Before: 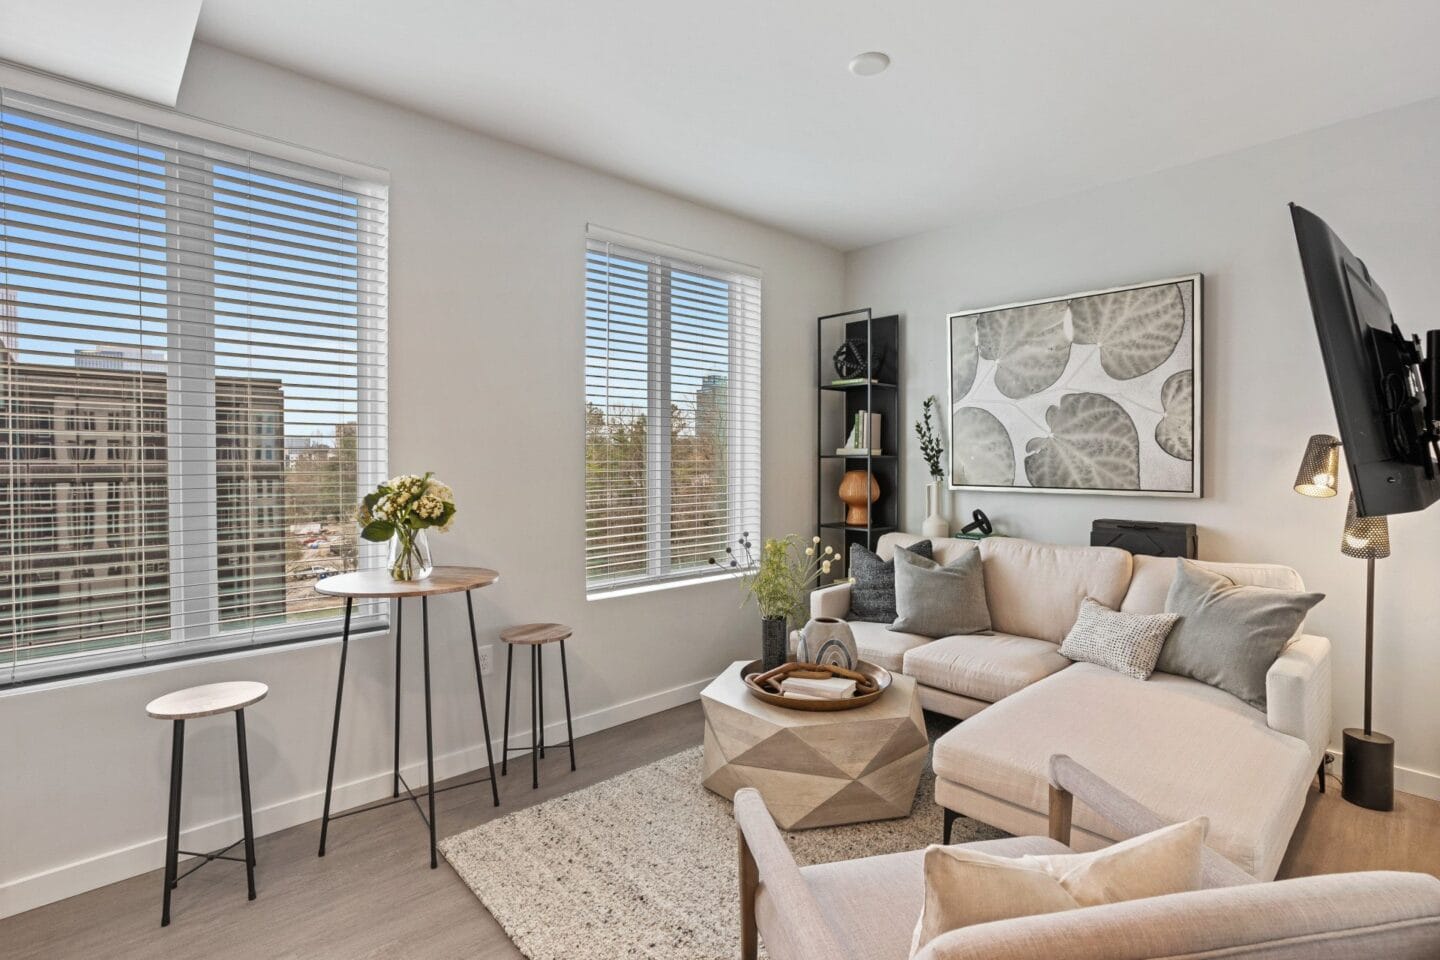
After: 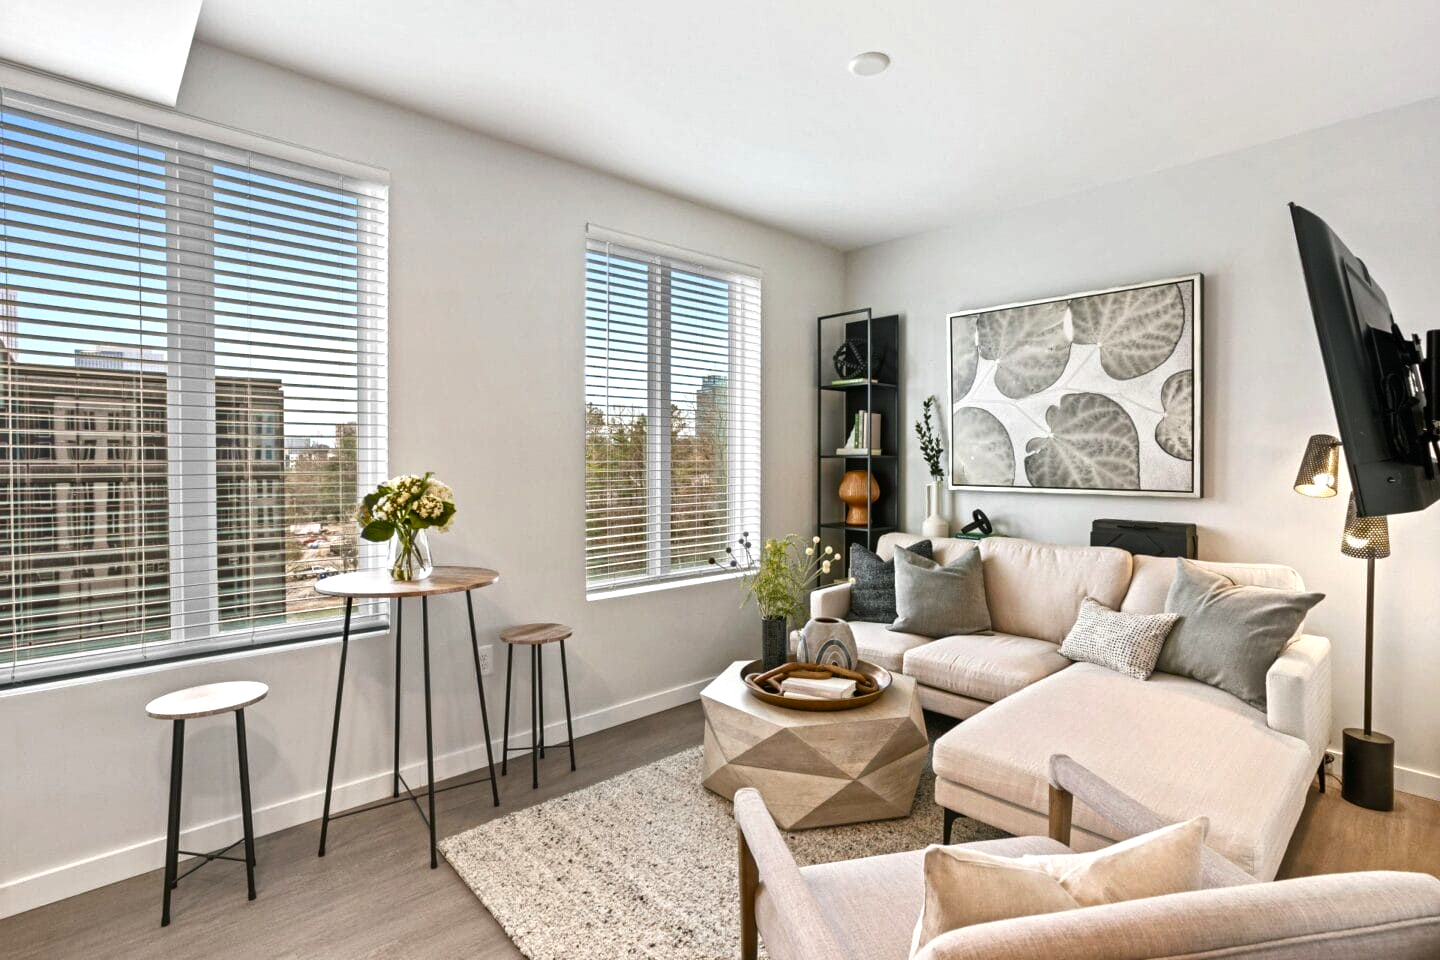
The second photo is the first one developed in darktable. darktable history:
color balance rgb: shadows lift › chroma 2.018%, shadows lift › hue 135.52°, perceptual saturation grading › global saturation 25.626%, perceptual saturation grading › highlights -50.235%, perceptual saturation grading › shadows 30.634%, perceptual brilliance grading › global brilliance 14.596%, perceptual brilliance grading › shadows -35.257%, global vibrance 20.376%
exposure: compensate highlight preservation false
